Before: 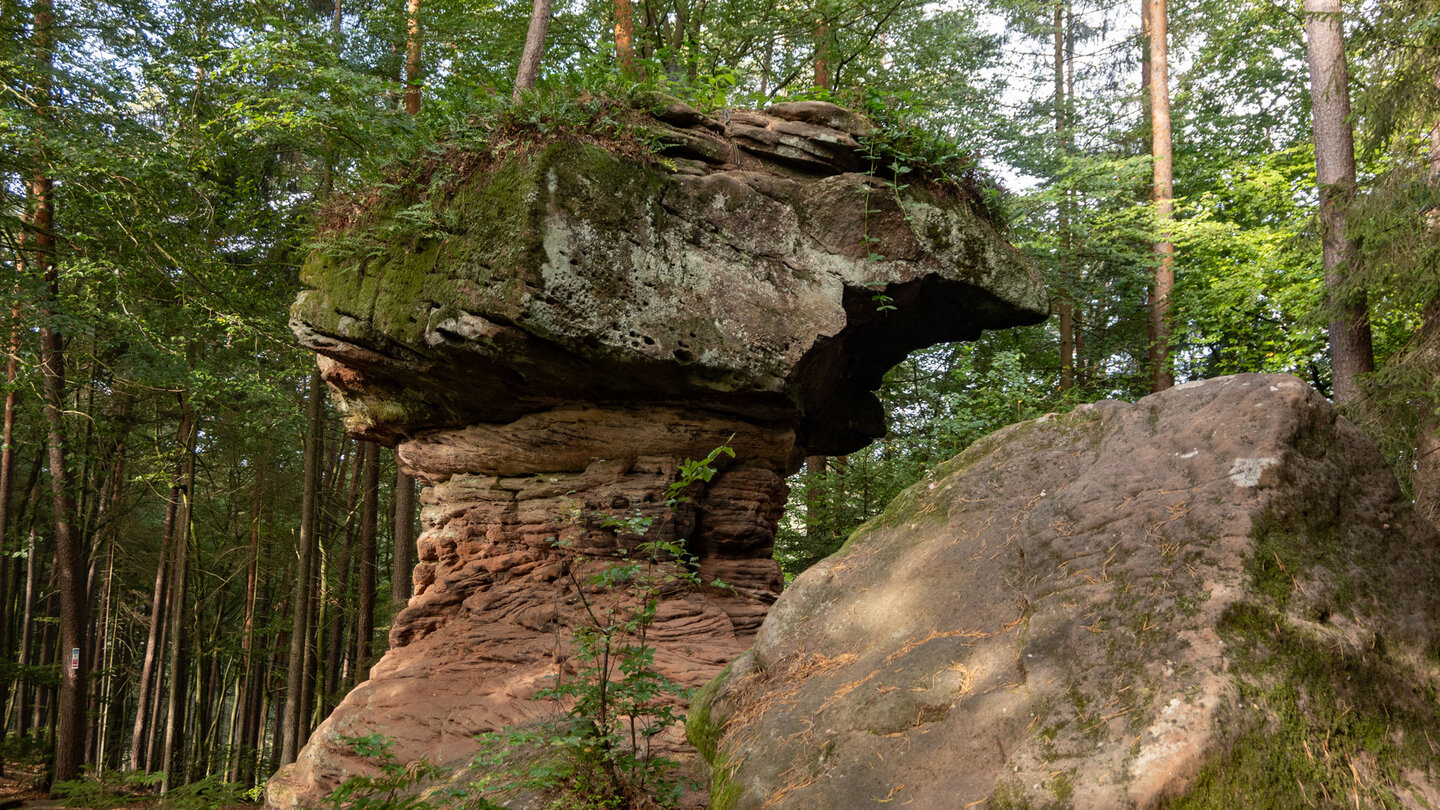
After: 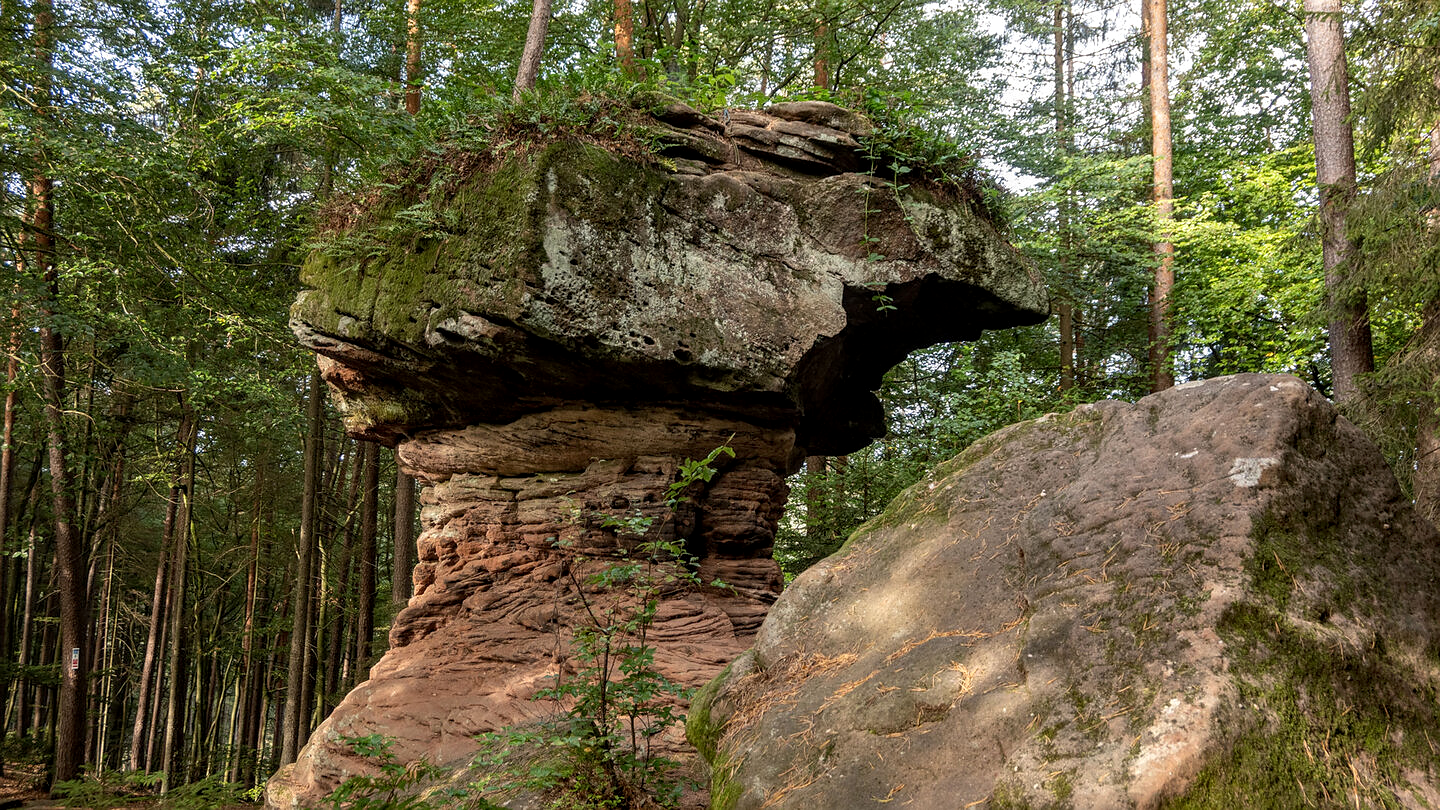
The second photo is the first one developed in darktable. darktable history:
local contrast: on, module defaults
sharpen: radius 0.971, amount 0.61
